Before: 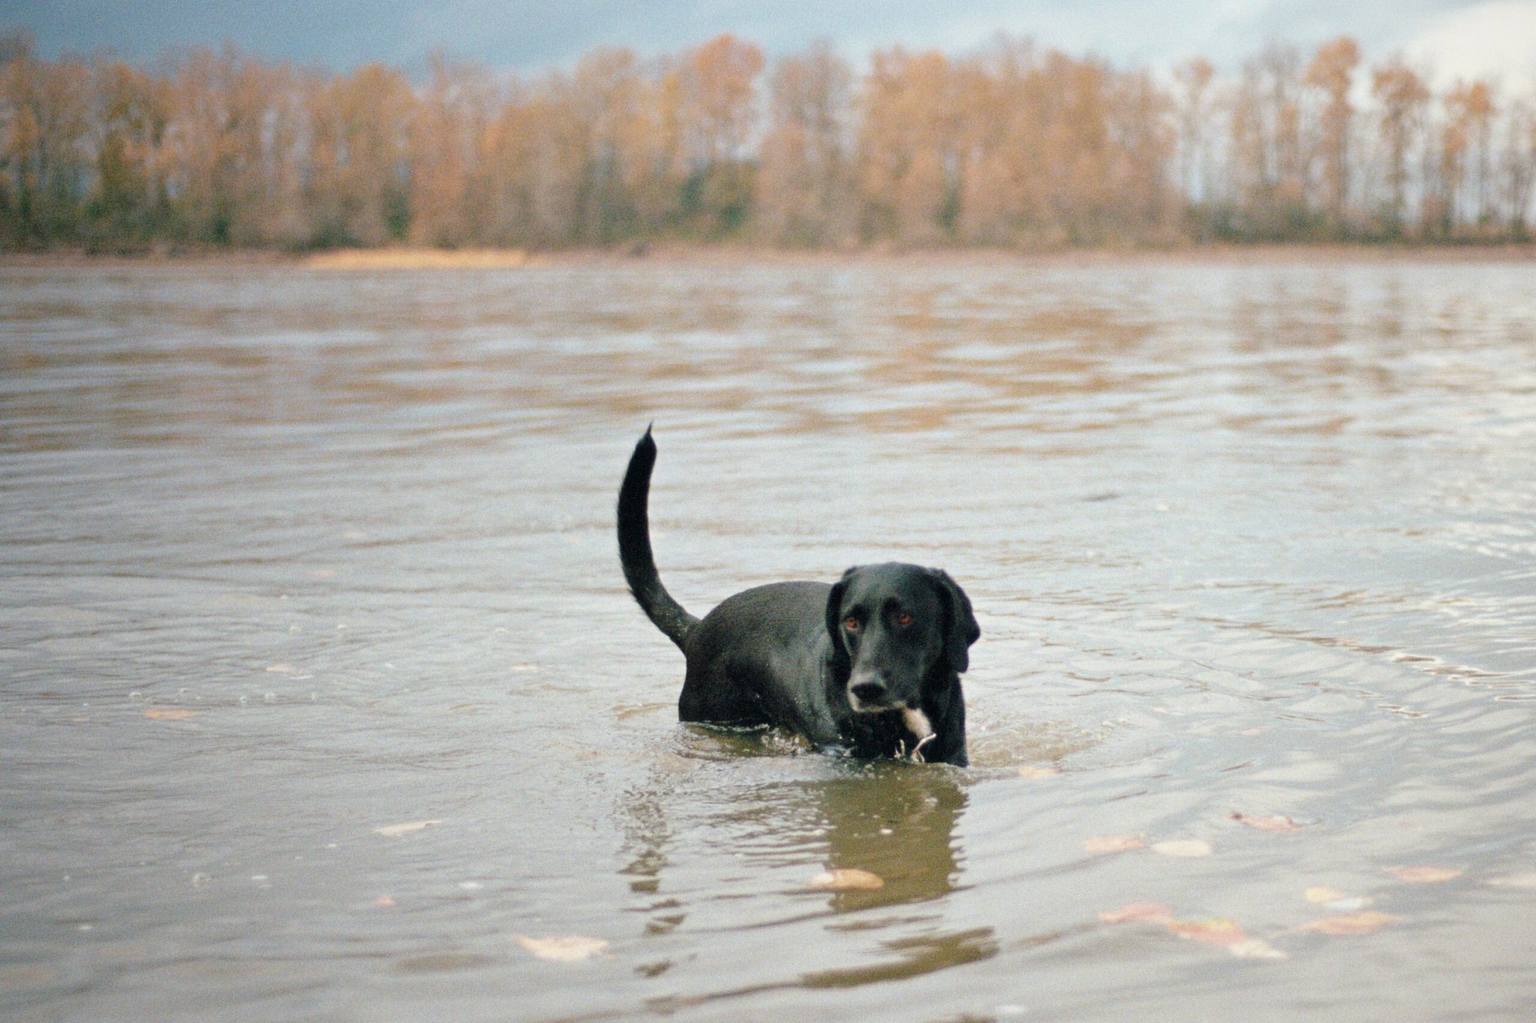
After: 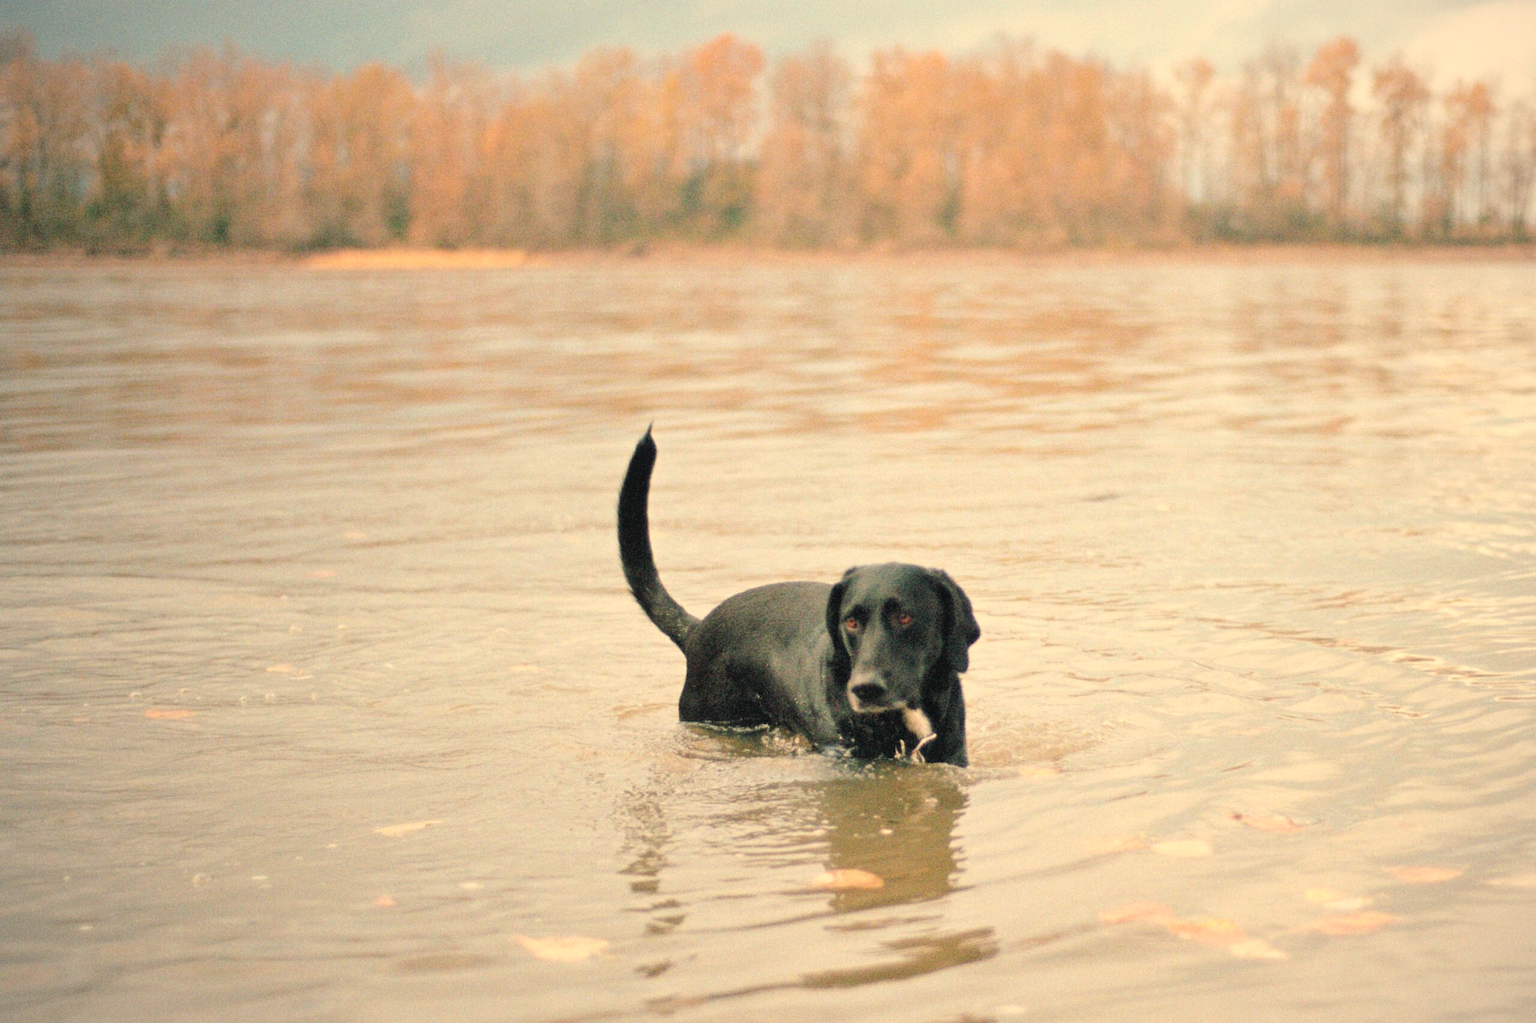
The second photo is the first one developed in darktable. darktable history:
white balance: red 1.138, green 0.996, blue 0.812
vignetting: fall-off start 85%, fall-off radius 80%, brightness -0.182, saturation -0.3, width/height ratio 1.219, dithering 8-bit output, unbound false
contrast brightness saturation: brightness 0.15
